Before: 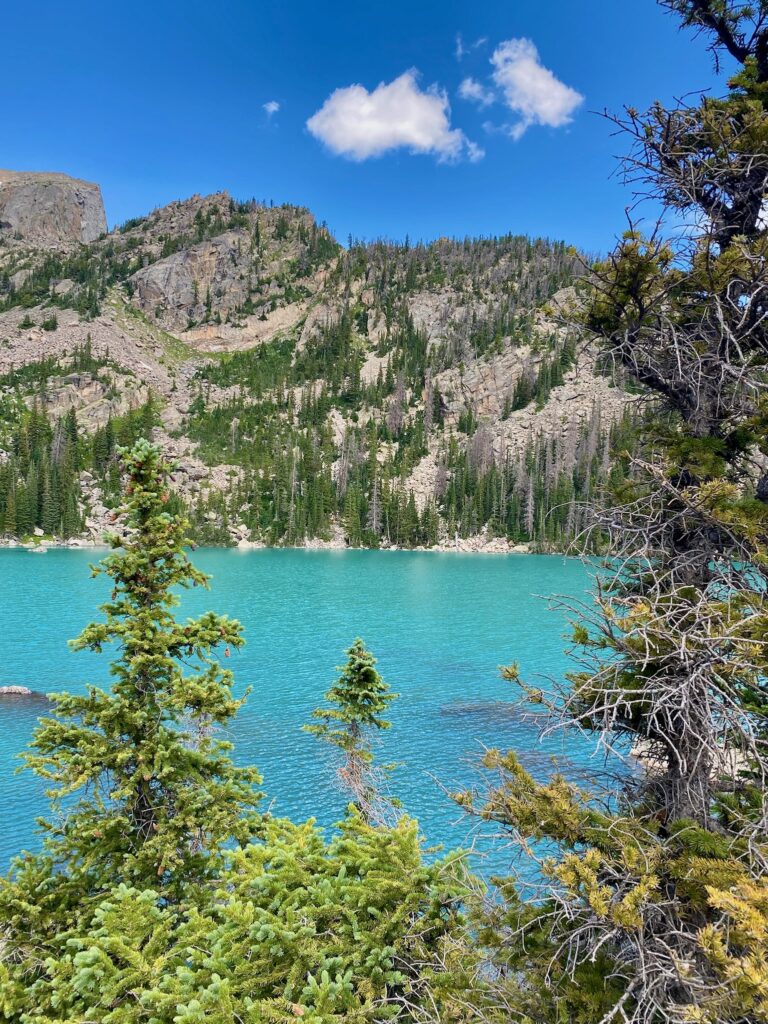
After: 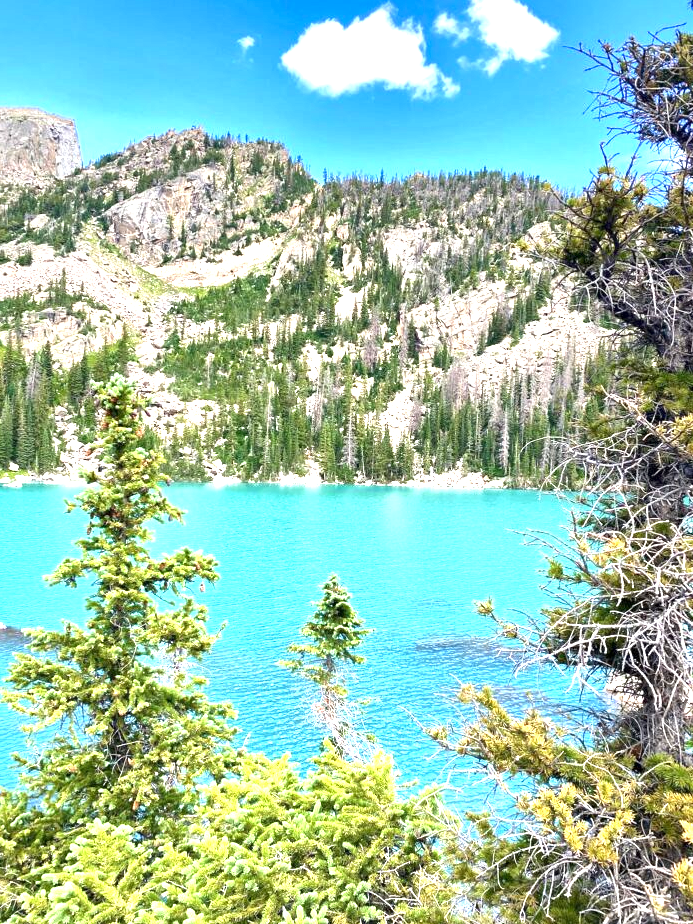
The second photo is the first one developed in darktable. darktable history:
crop: left 3.305%, top 6.436%, right 6.389%, bottom 3.258%
exposure: black level correction 0, exposure 1.45 EV, compensate exposure bias true, compensate highlight preservation false
local contrast: mode bilateral grid, contrast 20, coarseness 50, detail 148%, midtone range 0.2
